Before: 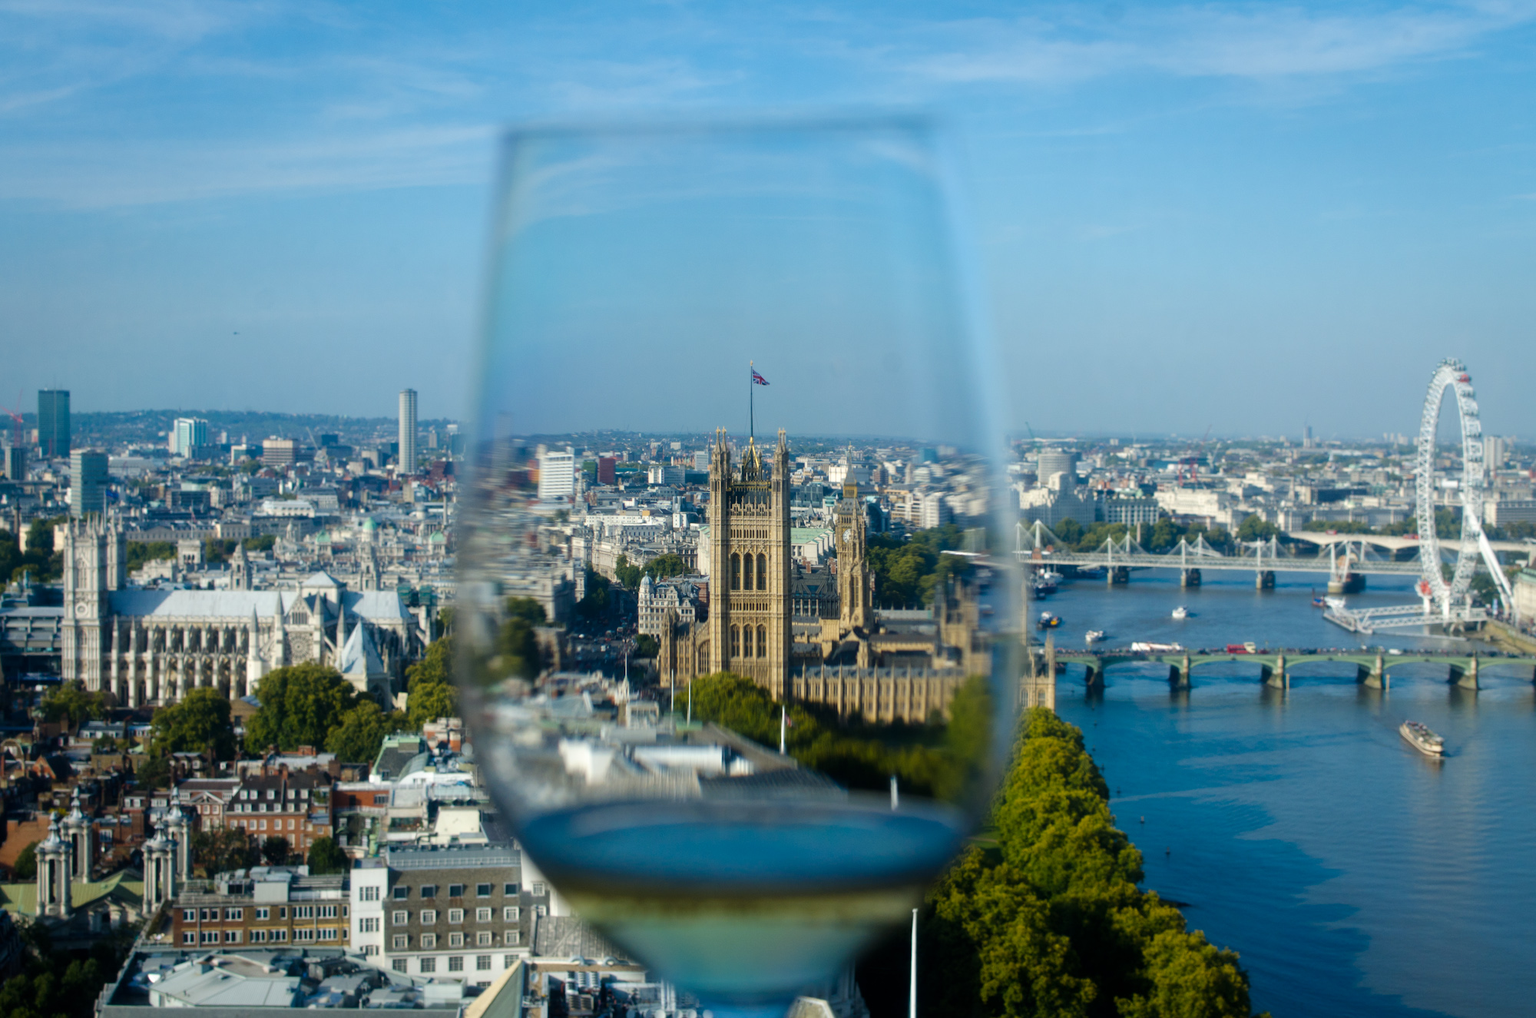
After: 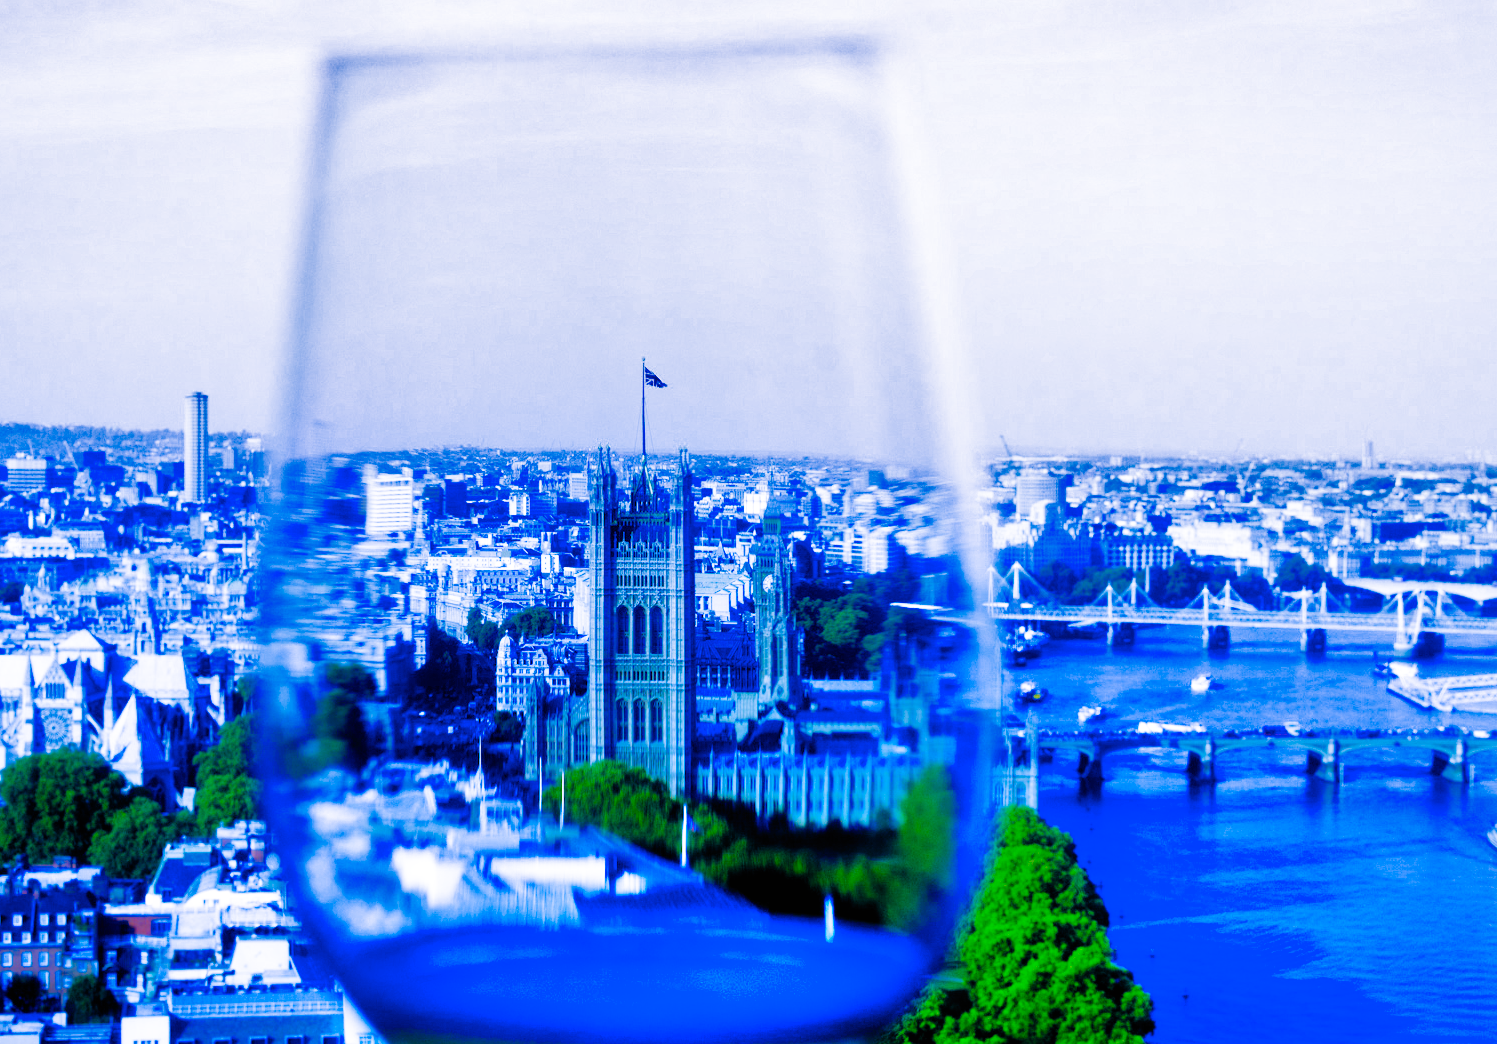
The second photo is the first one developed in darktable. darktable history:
exposure: exposure 0.3 EV, compensate highlight preservation false
color balance rgb: linear chroma grading › global chroma 15%, perceptual saturation grading › global saturation 30%
shadows and highlights: shadows 60, soften with gaussian
crop: left 16.768%, top 8.653%, right 8.362%, bottom 12.485%
filmic rgb: black relative exposure -4.4 EV, white relative exposure 5 EV, threshold 3 EV, hardness 2.23, latitude 40.06%, contrast 1.15, highlights saturation mix 10%, shadows ↔ highlights balance 1.04%, preserve chrominance RGB euclidean norm (legacy), color science v4 (2020), enable highlight reconstruction true
color calibration: output R [0.948, 0.091, -0.04, 0], output G [-0.3, 1.384, -0.085, 0], output B [-0.108, 0.061, 1.08, 0], illuminant as shot in camera, x 0.484, y 0.43, temperature 2405.29 K
color zones: curves: ch1 [(0.239, 0.552) (0.75, 0.5)]; ch2 [(0.25, 0.462) (0.749, 0.457)], mix 25.94%
